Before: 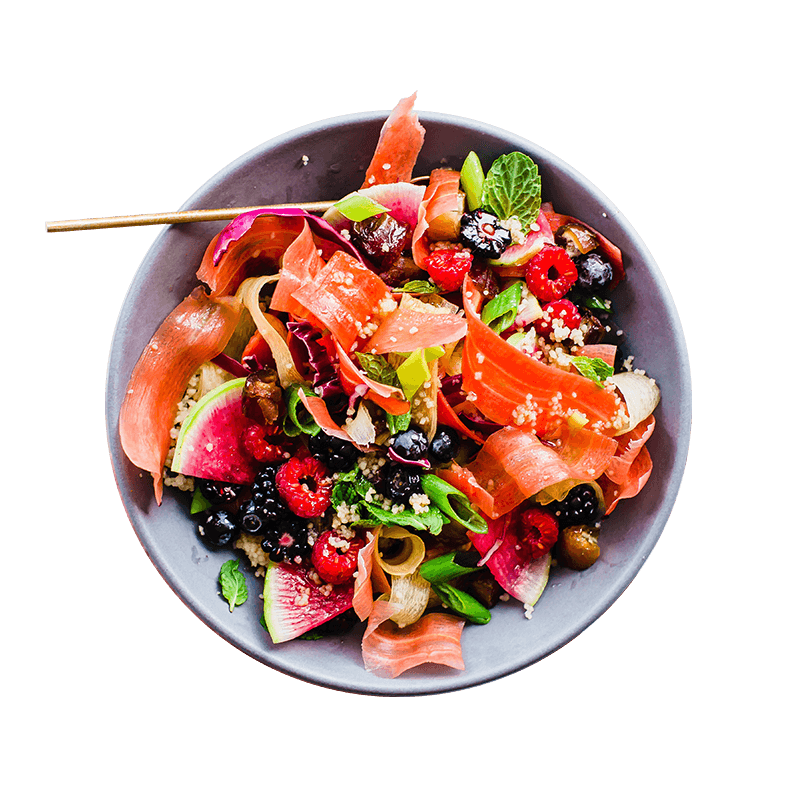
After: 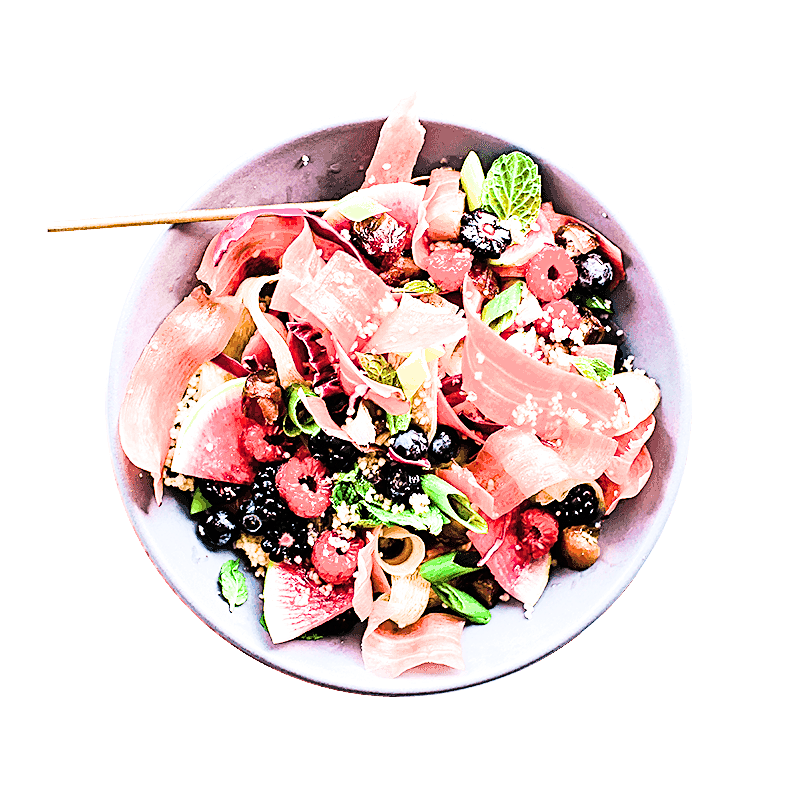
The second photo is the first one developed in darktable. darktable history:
filmic rgb: black relative exposure -5 EV, hardness 2.88, contrast 1.4, highlights saturation mix -20%
exposure: black level correction 0, exposure 2.138 EV, compensate exposure bias true, compensate highlight preservation false
sharpen: on, module defaults
